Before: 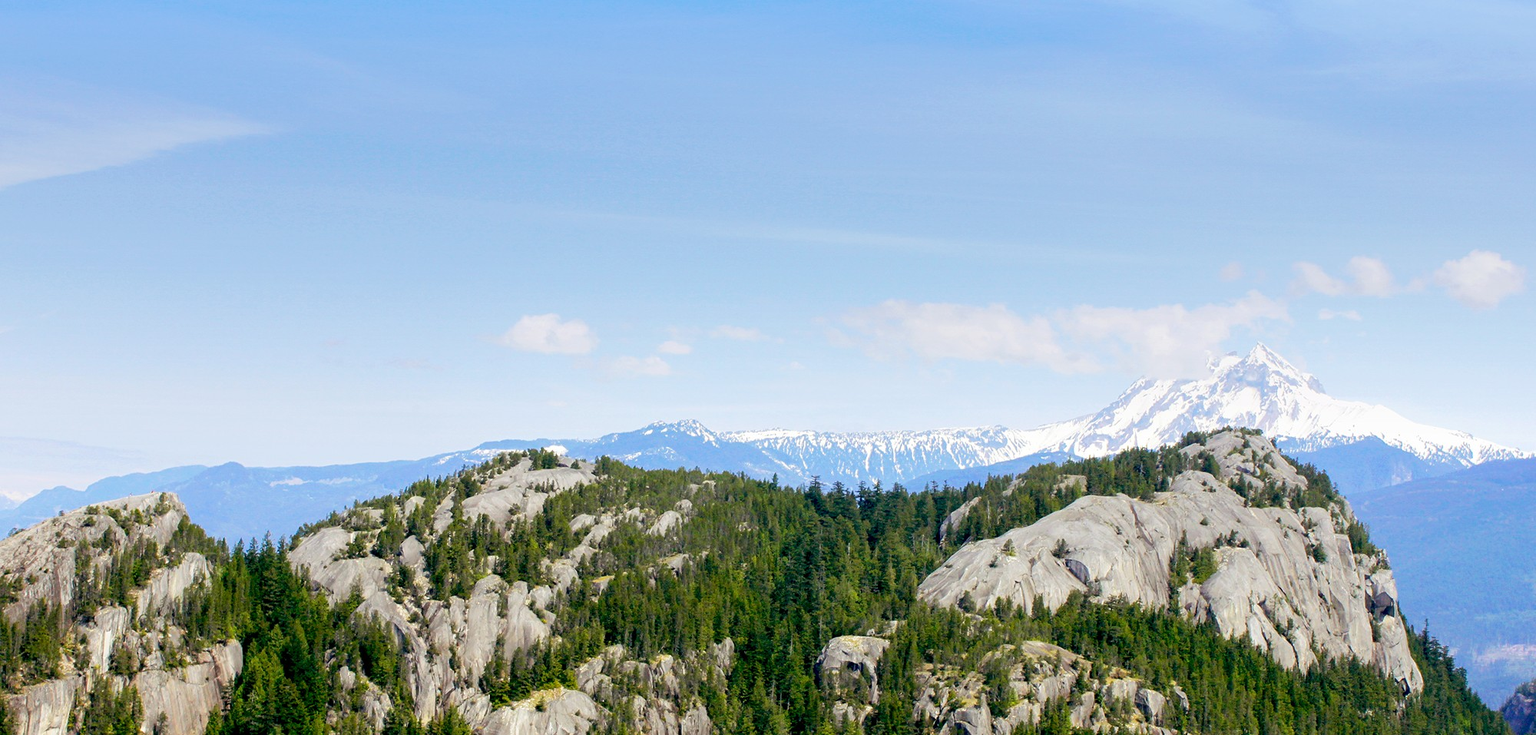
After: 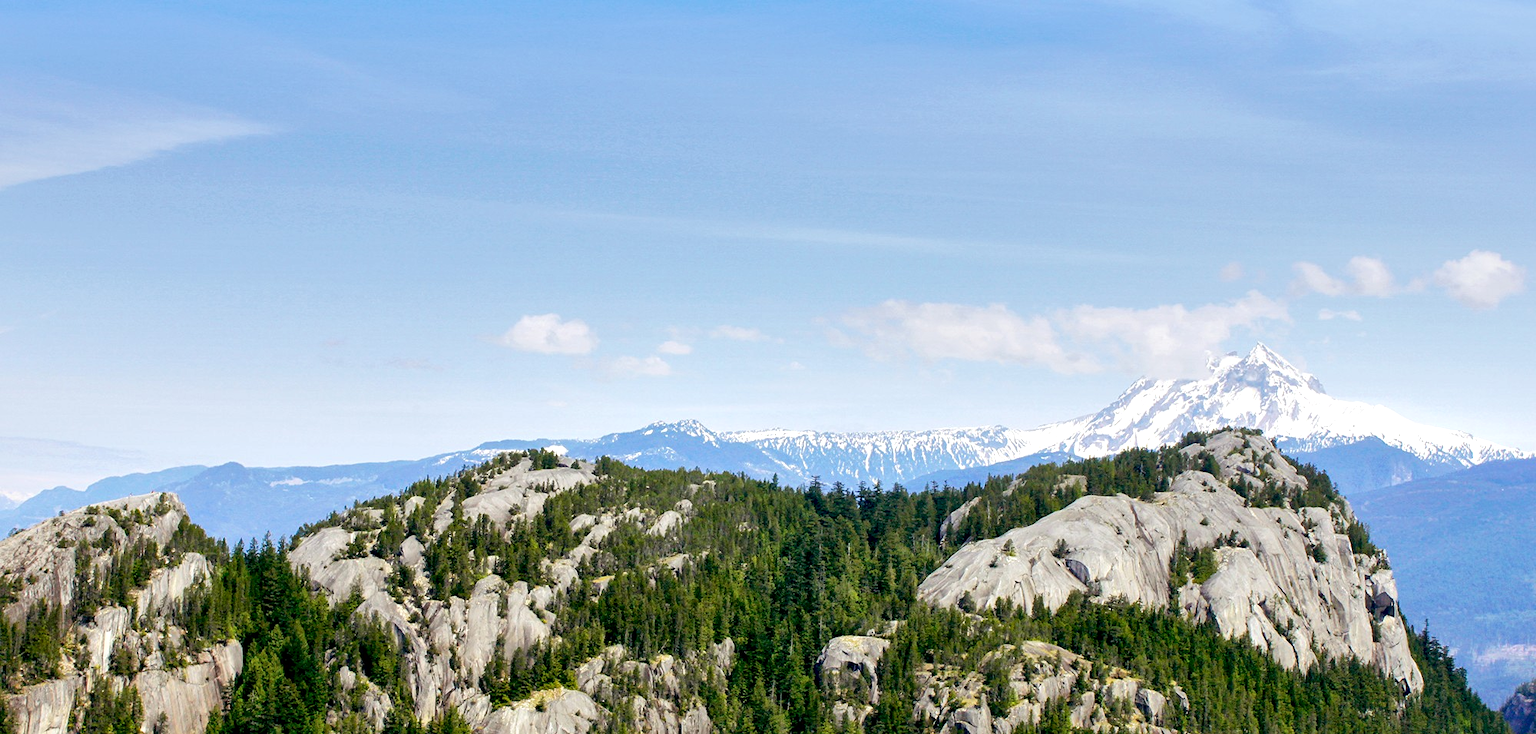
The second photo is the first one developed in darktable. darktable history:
local contrast: mode bilateral grid, contrast 25, coarseness 60, detail 151%, midtone range 0.2
fill light: on, module defaults
